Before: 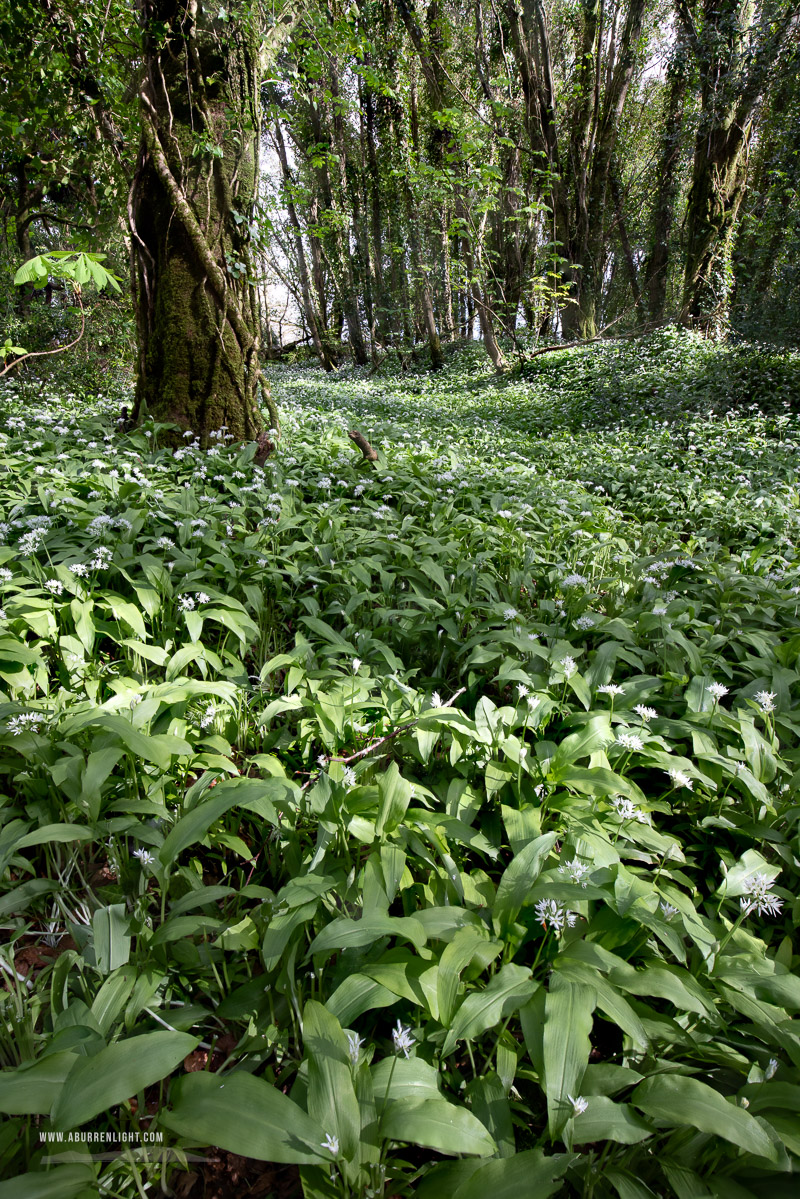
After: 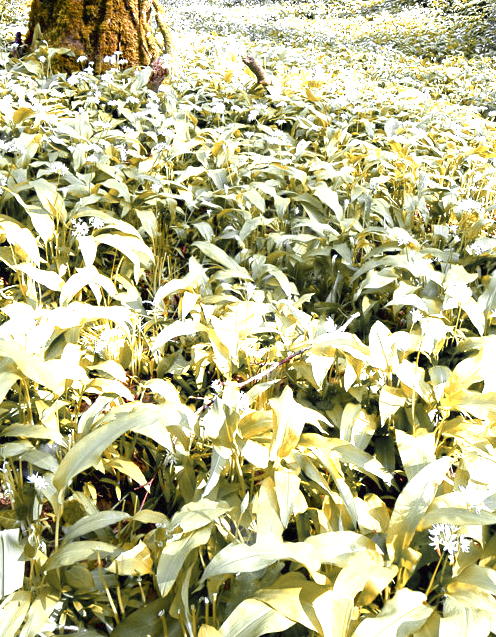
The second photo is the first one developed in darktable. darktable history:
color zones: curves: ch0 [(0.009, 0.528) (0.136, 0.6) (0.255, 0.586) (0.39, 0.528) (0.522, 0.584) (0.686, 0.736) (0.849, 0.561)]; ch1 [(0.045, 0.781) (0.14, 0.416) (0.257, 0.695) (0.442, 0.032) (0.738, 0.338) (0.818, 0.632) (0.891, 0.741) (1, 0.704)]; ch2 [(0, 0.667) (0.141, 0.52) (0.26, 0.37) (0.474, 0.432) (0.743, 0.286)]
exposure: black level correction 0, exposure 1.45 EV, compensate exposure bias true, compensate highlight preservation false
white balance: red 0.967, blue 1.049
crop: left 13.312%, top 31.28%, right 24.627%, bottom 15.582%
